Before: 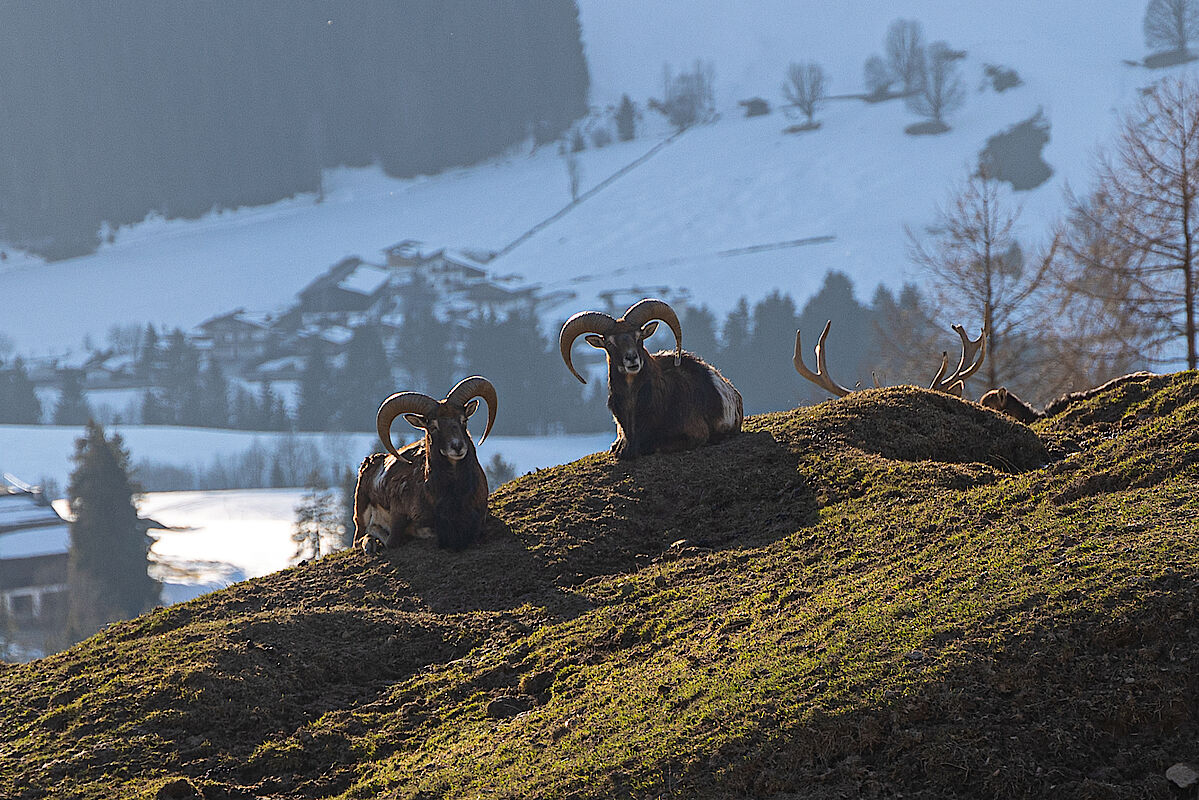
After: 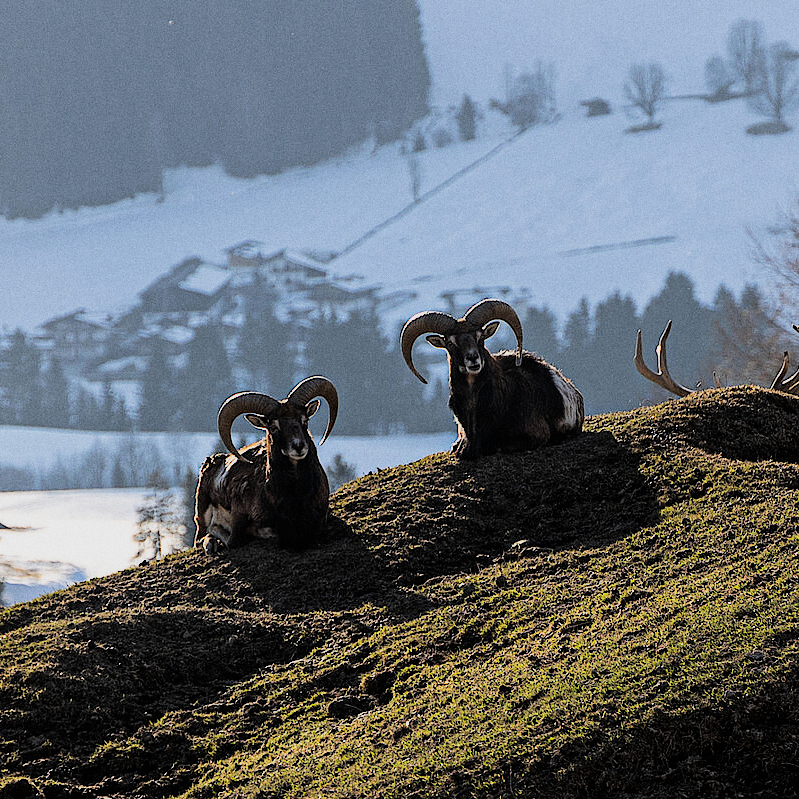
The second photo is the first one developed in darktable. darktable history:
grain: coarseness 7.08 ISO, strength 21.67%, mid-tones bias 59.58%
filmic rgb: black relative exposure -5 EV, hardness 2.88, contrast 1.3, highlights saturation mix -30%
crop and rotate: left 13.342%, right 19.991%
exposure: exposure 0.161 EV, compensate highlight preservation false
